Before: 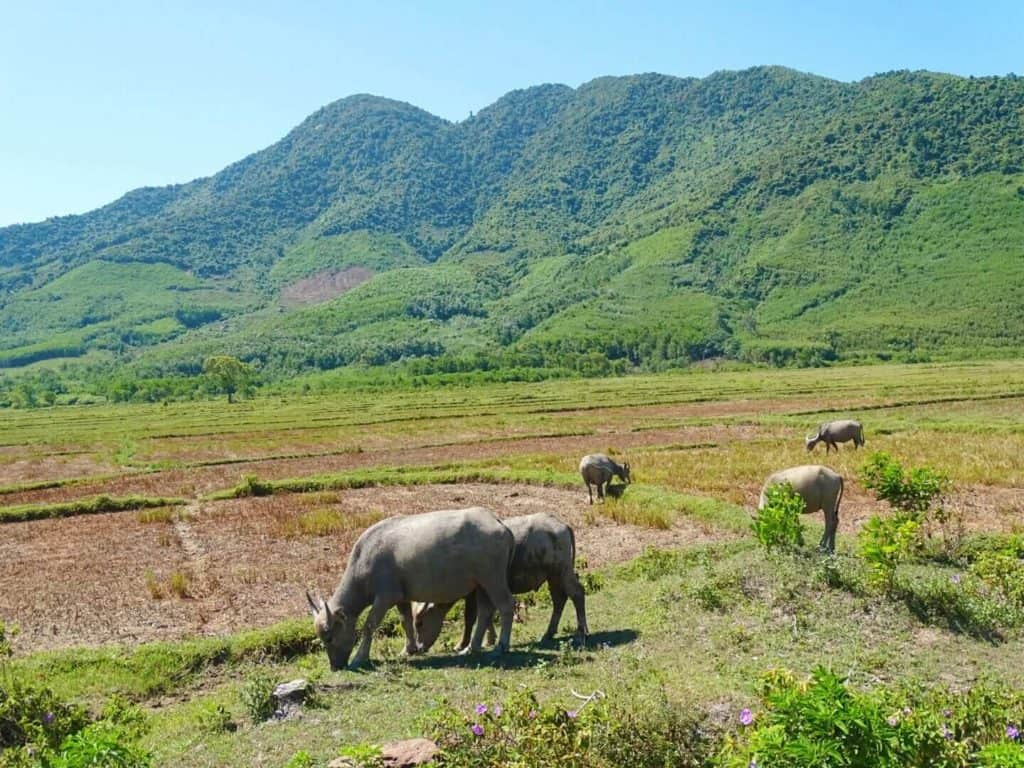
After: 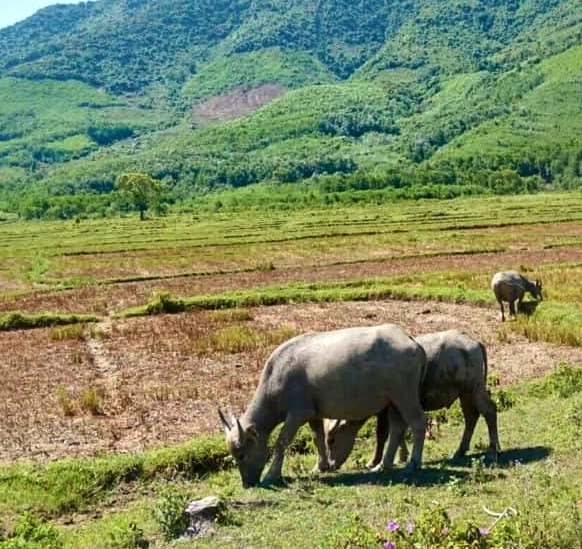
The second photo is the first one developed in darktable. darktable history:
local contrast: mode bilateral grid, contrast 50, coarseness 50, detail 150%, midtone range 0.2
velvia: on, module defaults
crop: left 8.676%, top 23.937%, right 34.48%, bottom 4.348%
